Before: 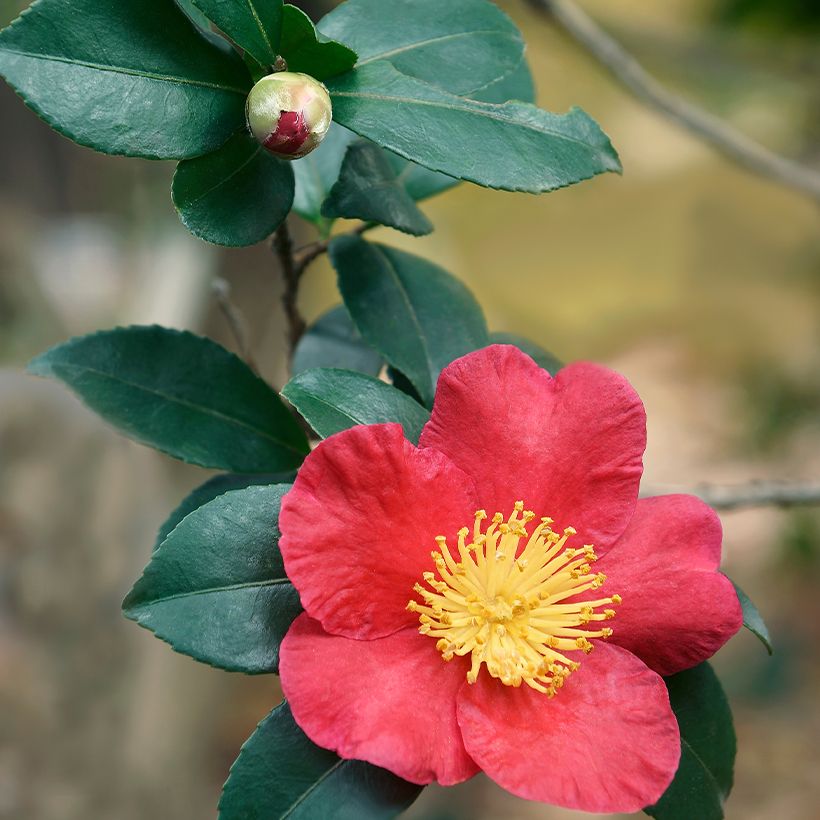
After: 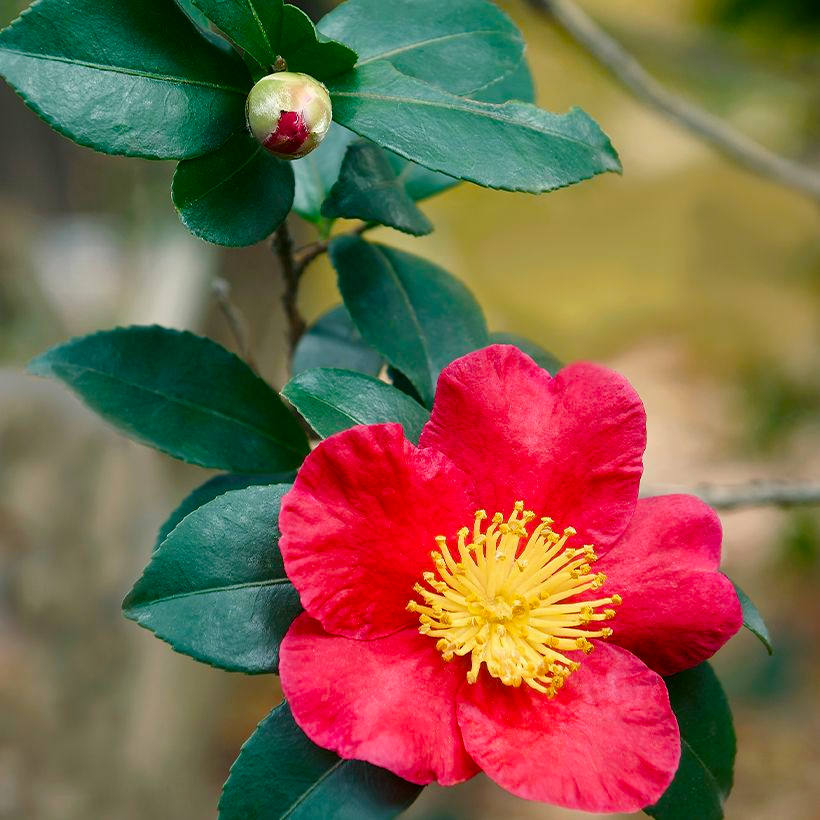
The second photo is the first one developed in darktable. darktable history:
color balance rgb: perceptual saturation grading › global saturation 34.657%, perceptual saturation grading › highlights -24.771%, perceptual saturation grading › shadows 24.586%
